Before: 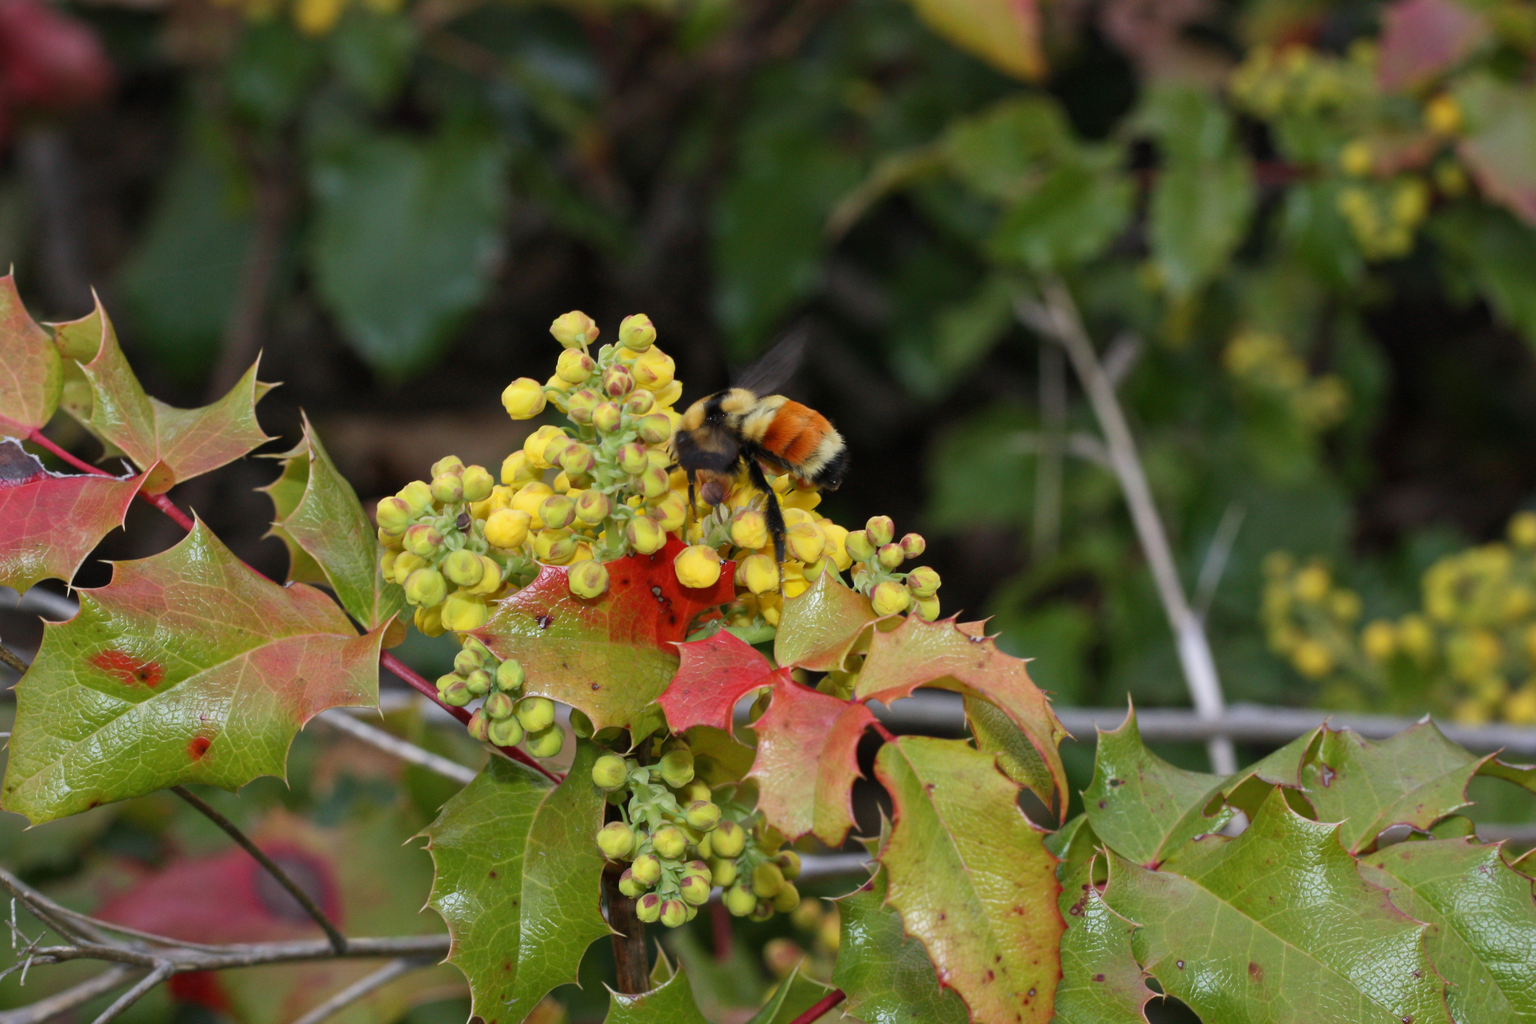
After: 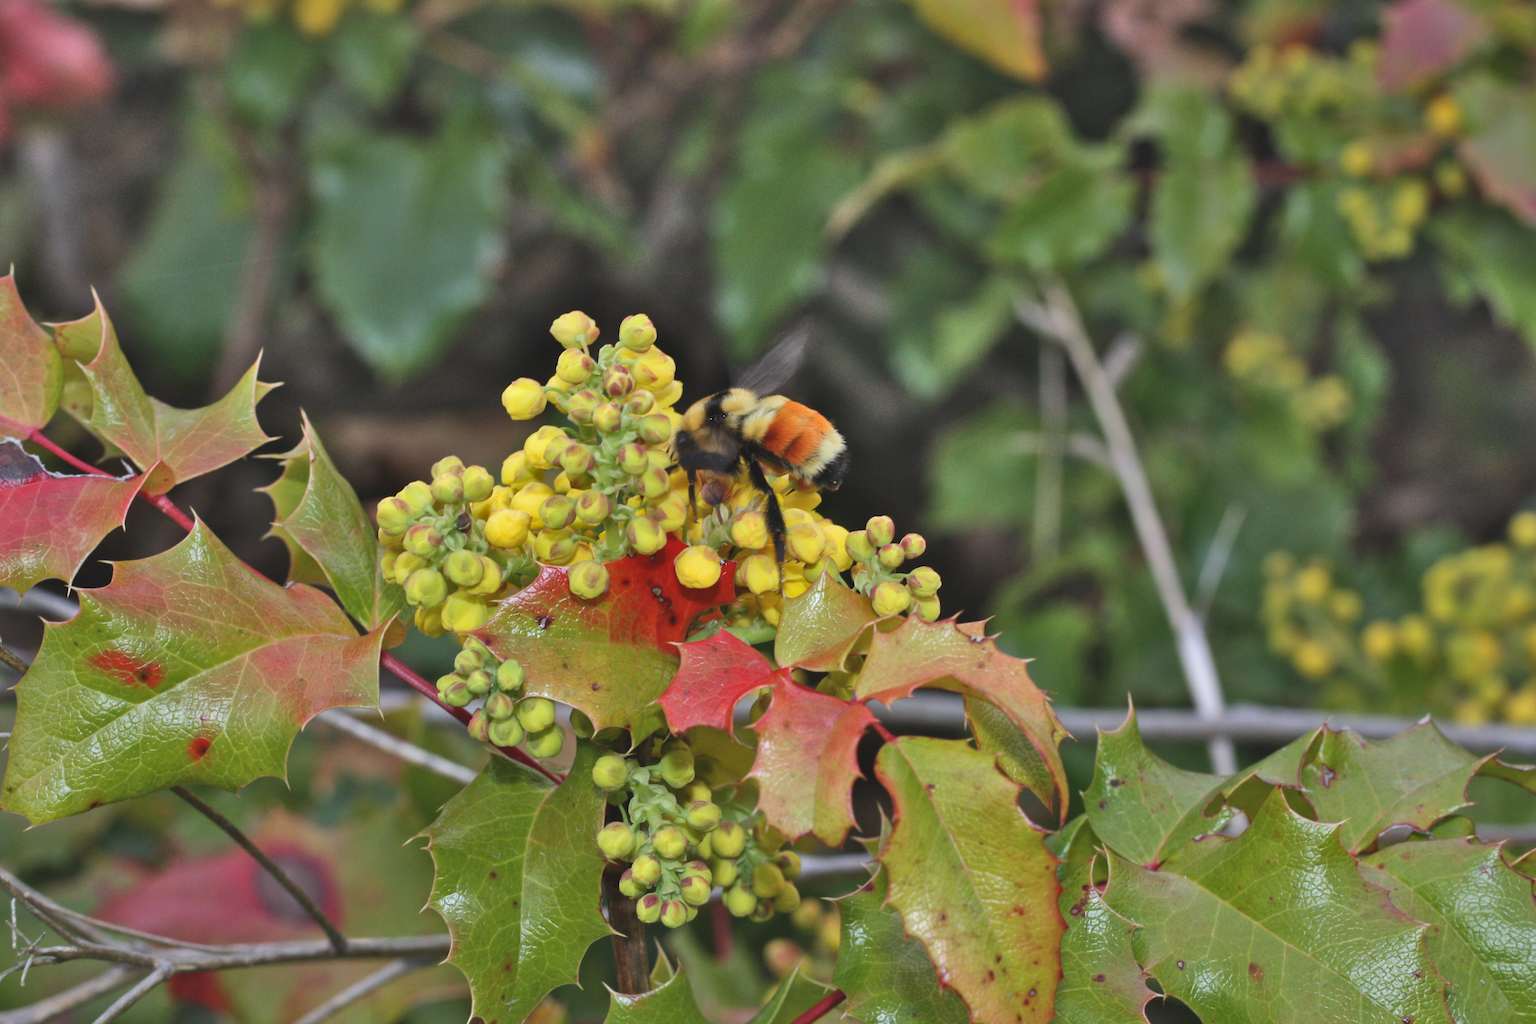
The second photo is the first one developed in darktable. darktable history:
shadows and highlights: shadows 75, highlights -60.85, soften with gaussian
white balance: red 0.988, blue 1.017
exposure: black level correction -0.008, exposure 0.067 EV, compensate highlight preservation false
